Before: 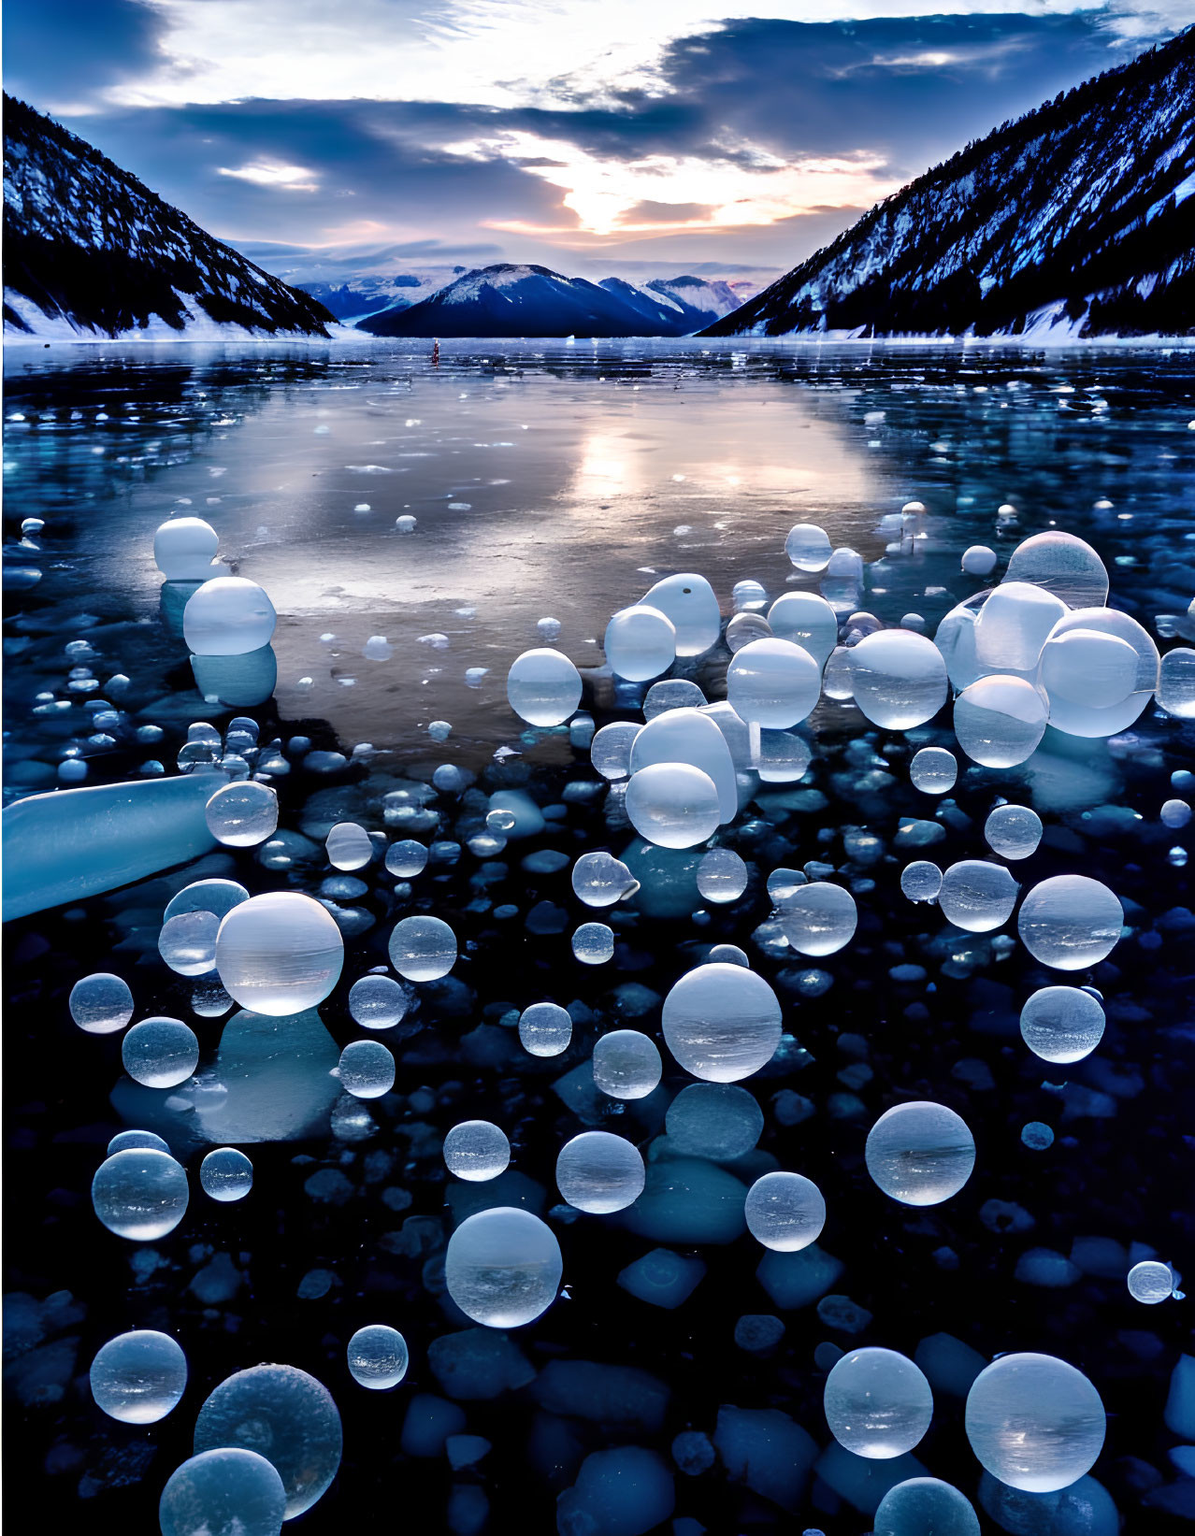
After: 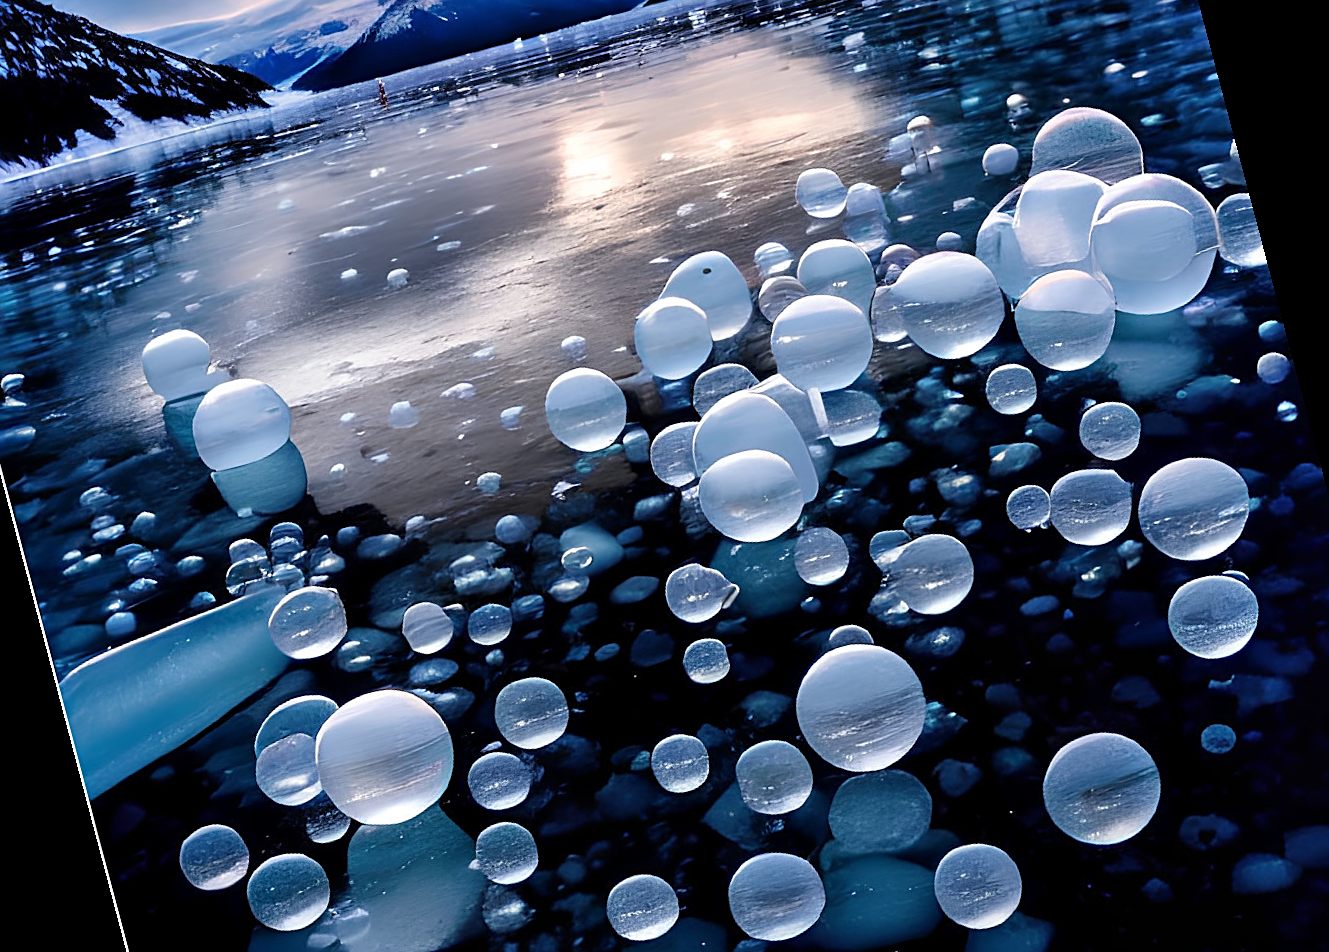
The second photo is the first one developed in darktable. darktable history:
rotate and perspective: rotation -14.8°, crop left 0.1, crop right 0.903, crop top 0.25, crop bottom 0.748
sharpen: on, module defaults
